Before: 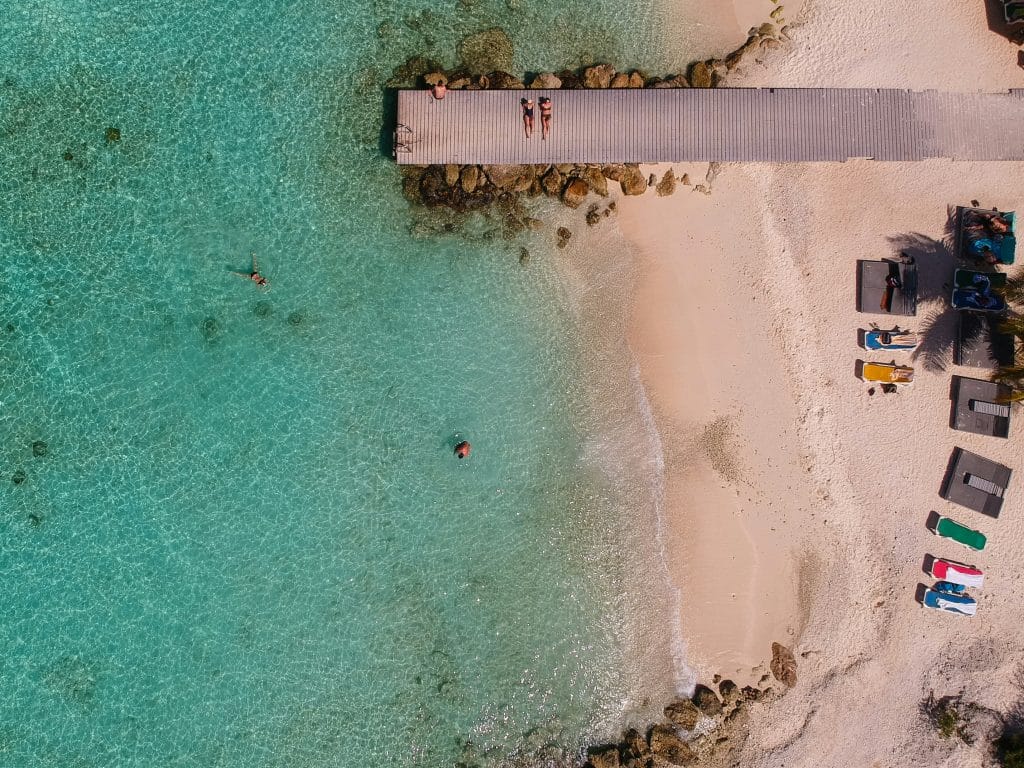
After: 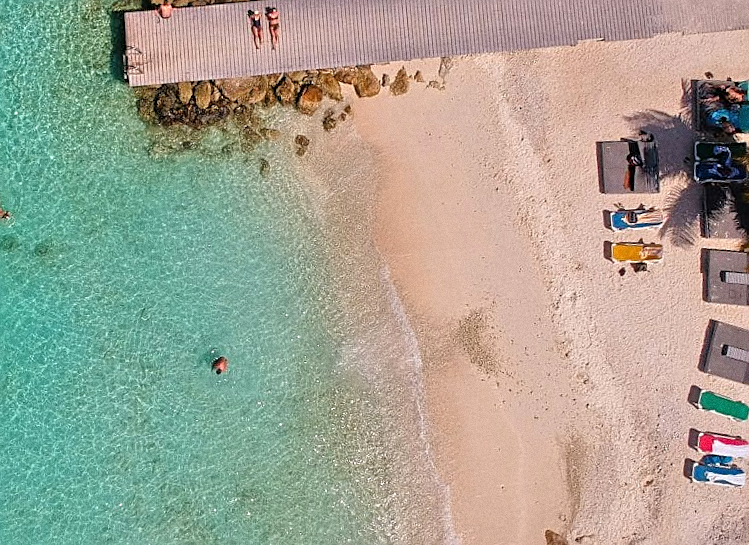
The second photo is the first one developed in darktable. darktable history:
grain: coarseness 0.09 ISO
rotate and perspective: rotation -5°, crop left 0.05, crop right 0.952, crop top 0.11, crop bottom 0.89
crop: left 23.095%, top 5.827%, bottom 11.854%
sharpen: on, module defaults
tone equalizer: -7 EV 0.15 EV, -6 EV 0.6 EV, -5 EV 1.15 EV, -4 EV 1.33 EV, -3 EV 1.15 EV, -2 EV 0.6 EV, -1 EV 0.15 EV, mask exposure compensation -0.5 EV
